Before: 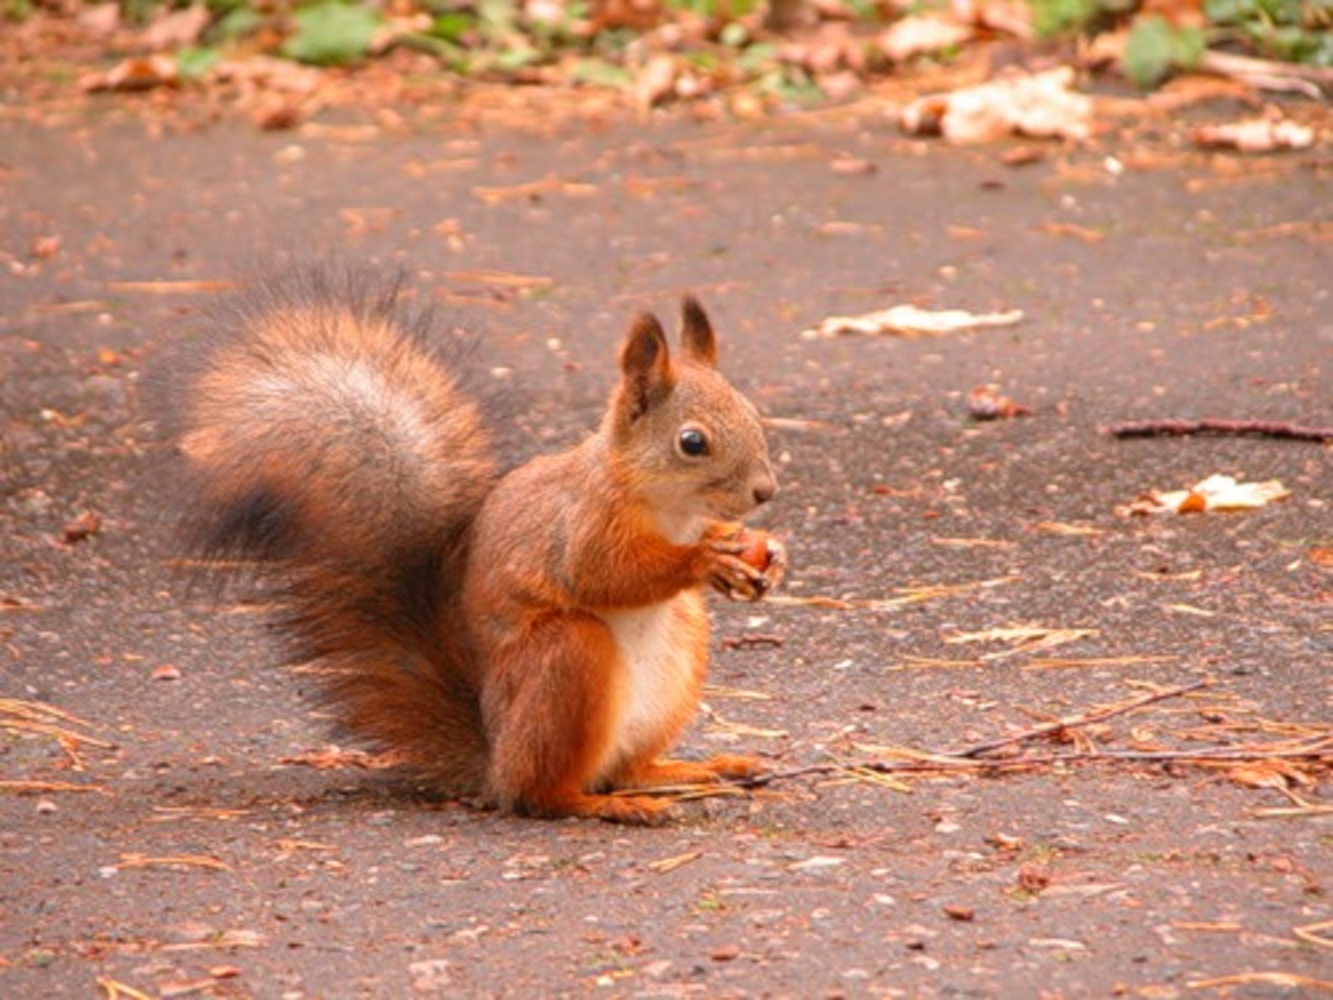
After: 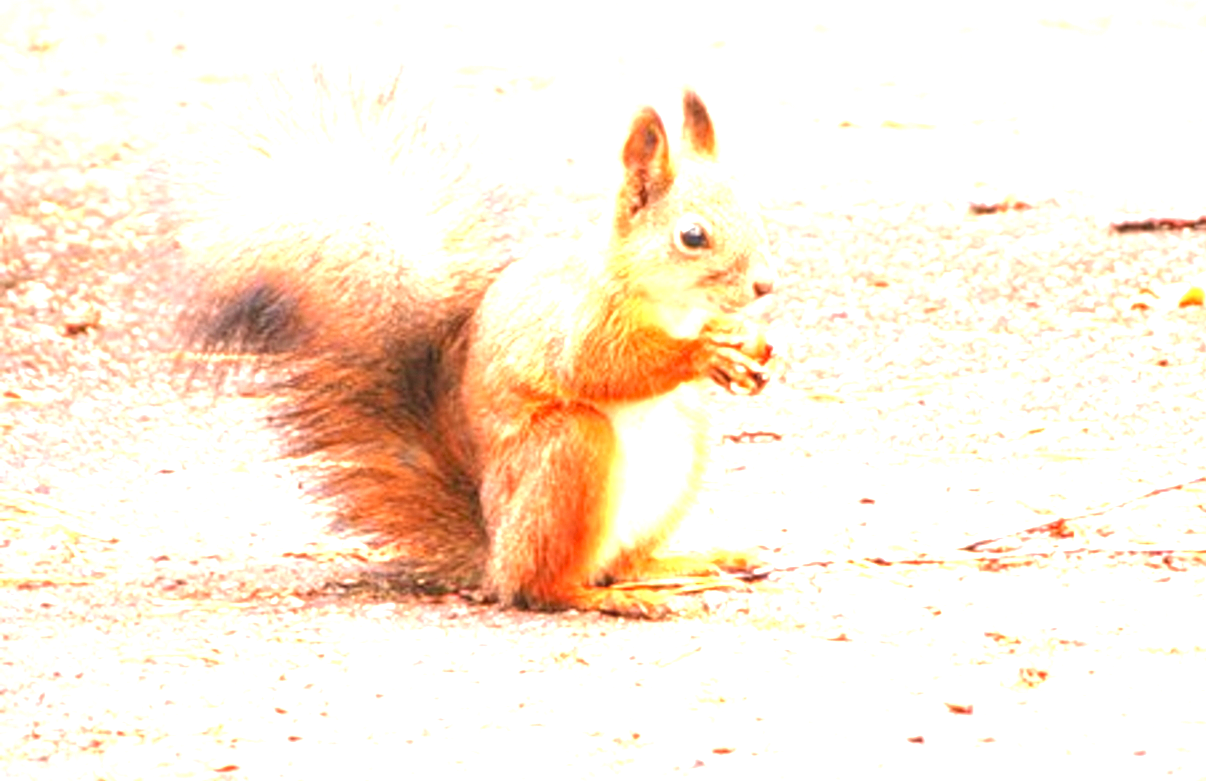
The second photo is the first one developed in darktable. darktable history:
exposure: black level correction 0, exposure 1.683 EV, compensate exposure bias true, compensate highlight preservation false
crop: top 20.731%, right 9.364%, bottom 0.21%
local contrast: on, module defaults
tone equalizer: -8 EV -0.771 EV, -7 EV -0.734 EV, -6 EV -0.585 EV, -5 EV -0.416 EV, -3 EV 0.403 EV, -2 EV 0.6 EV, -1 EV 0.693 EV, +0 EV 0.761 EV
